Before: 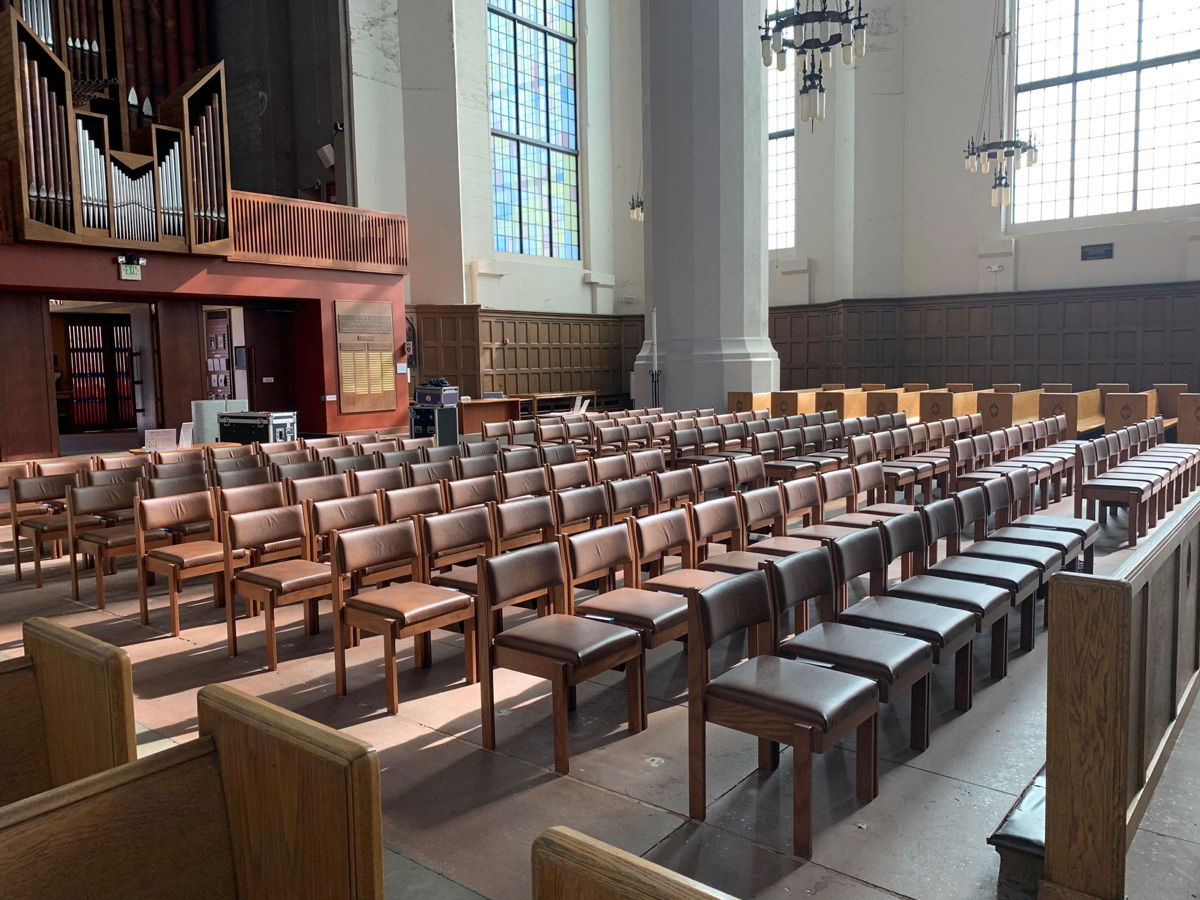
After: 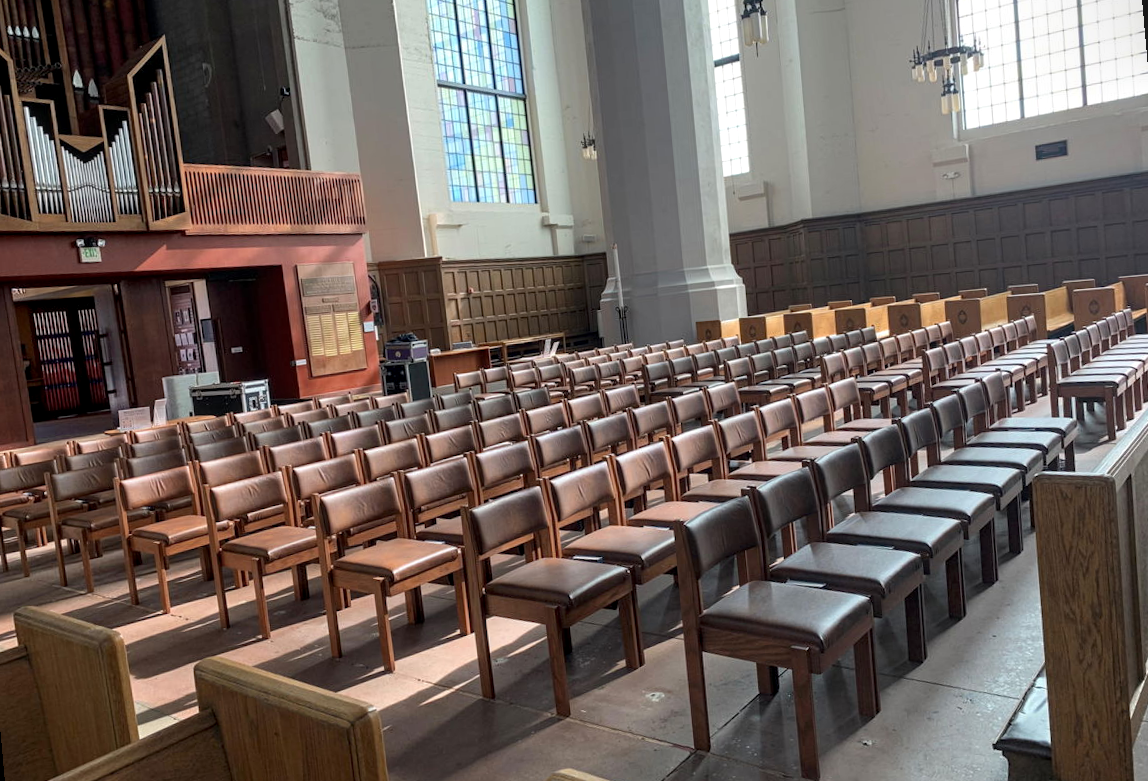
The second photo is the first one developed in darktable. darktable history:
rotate and perspective: rotation -5°, crop left 0.05, crop right 0.952, crop top 0.11, crop bottom 0.89
local contrast: on, module defaults
